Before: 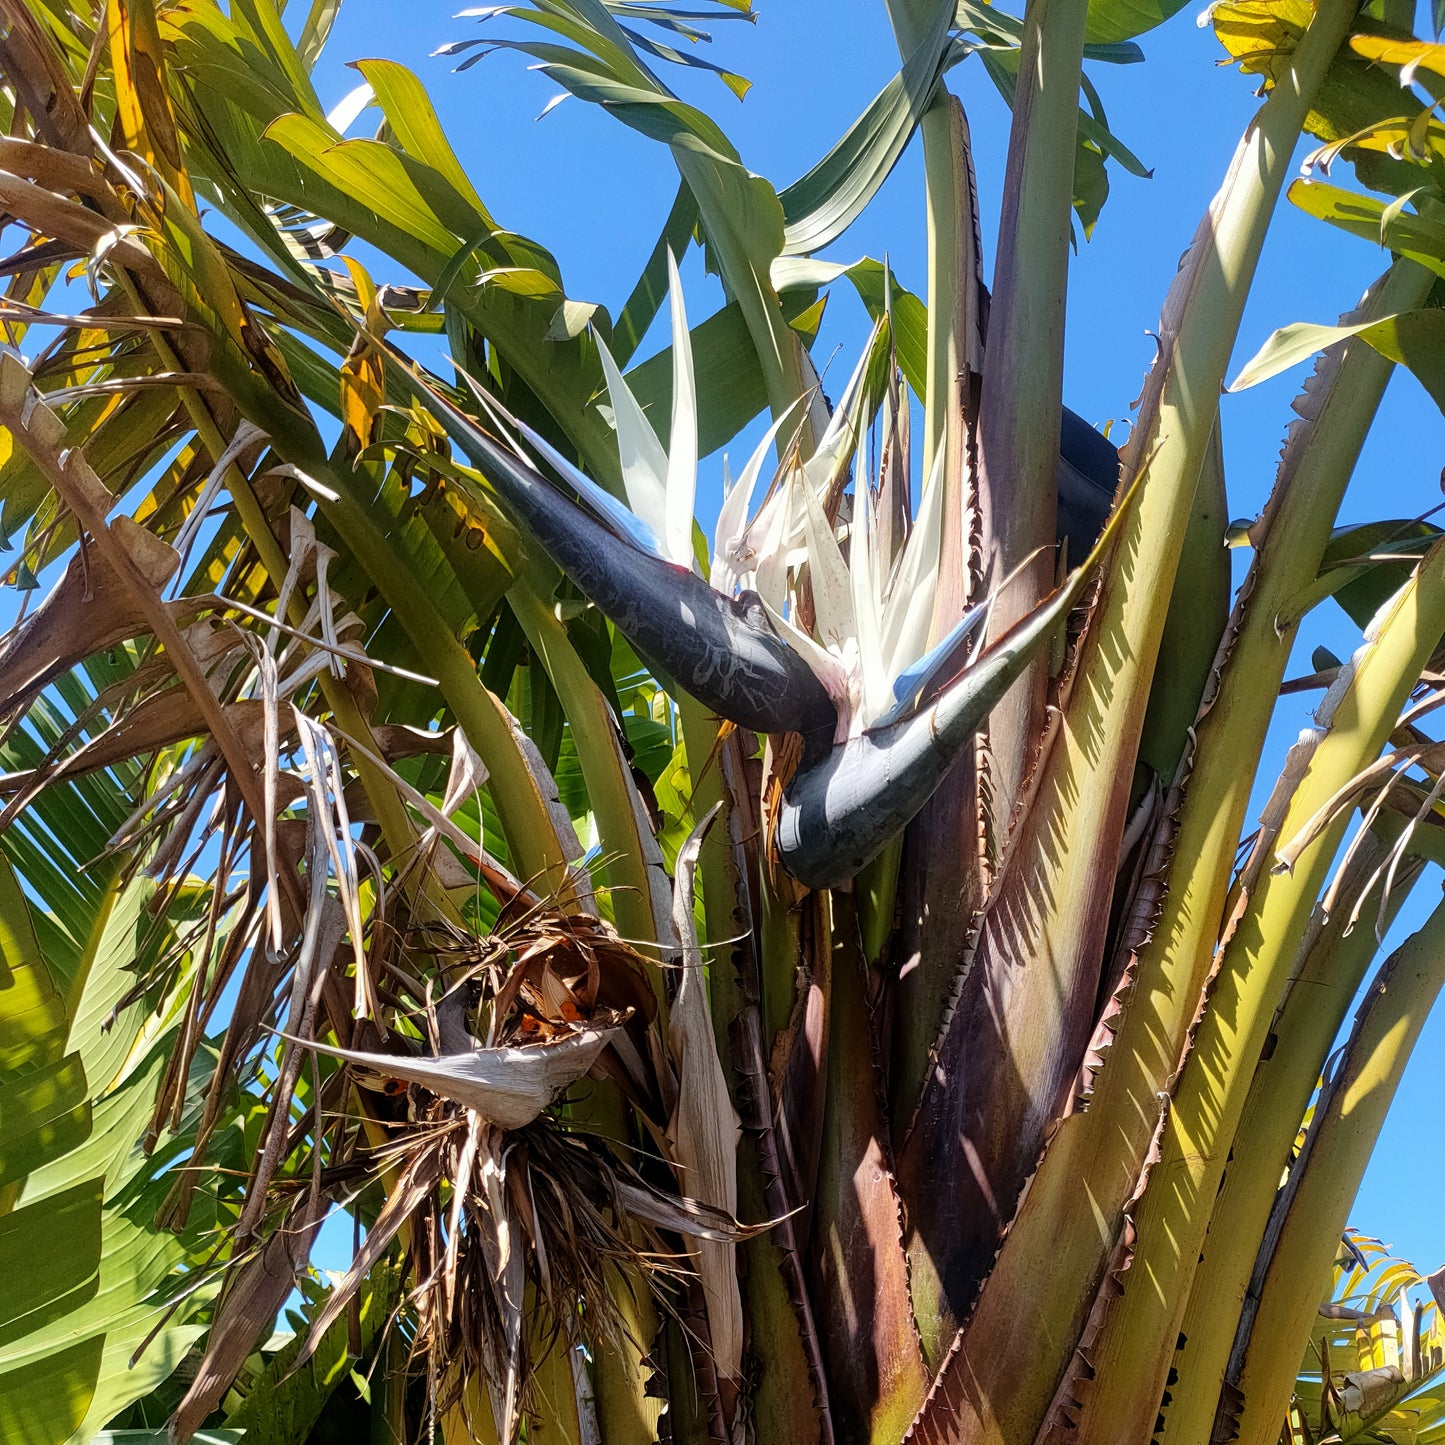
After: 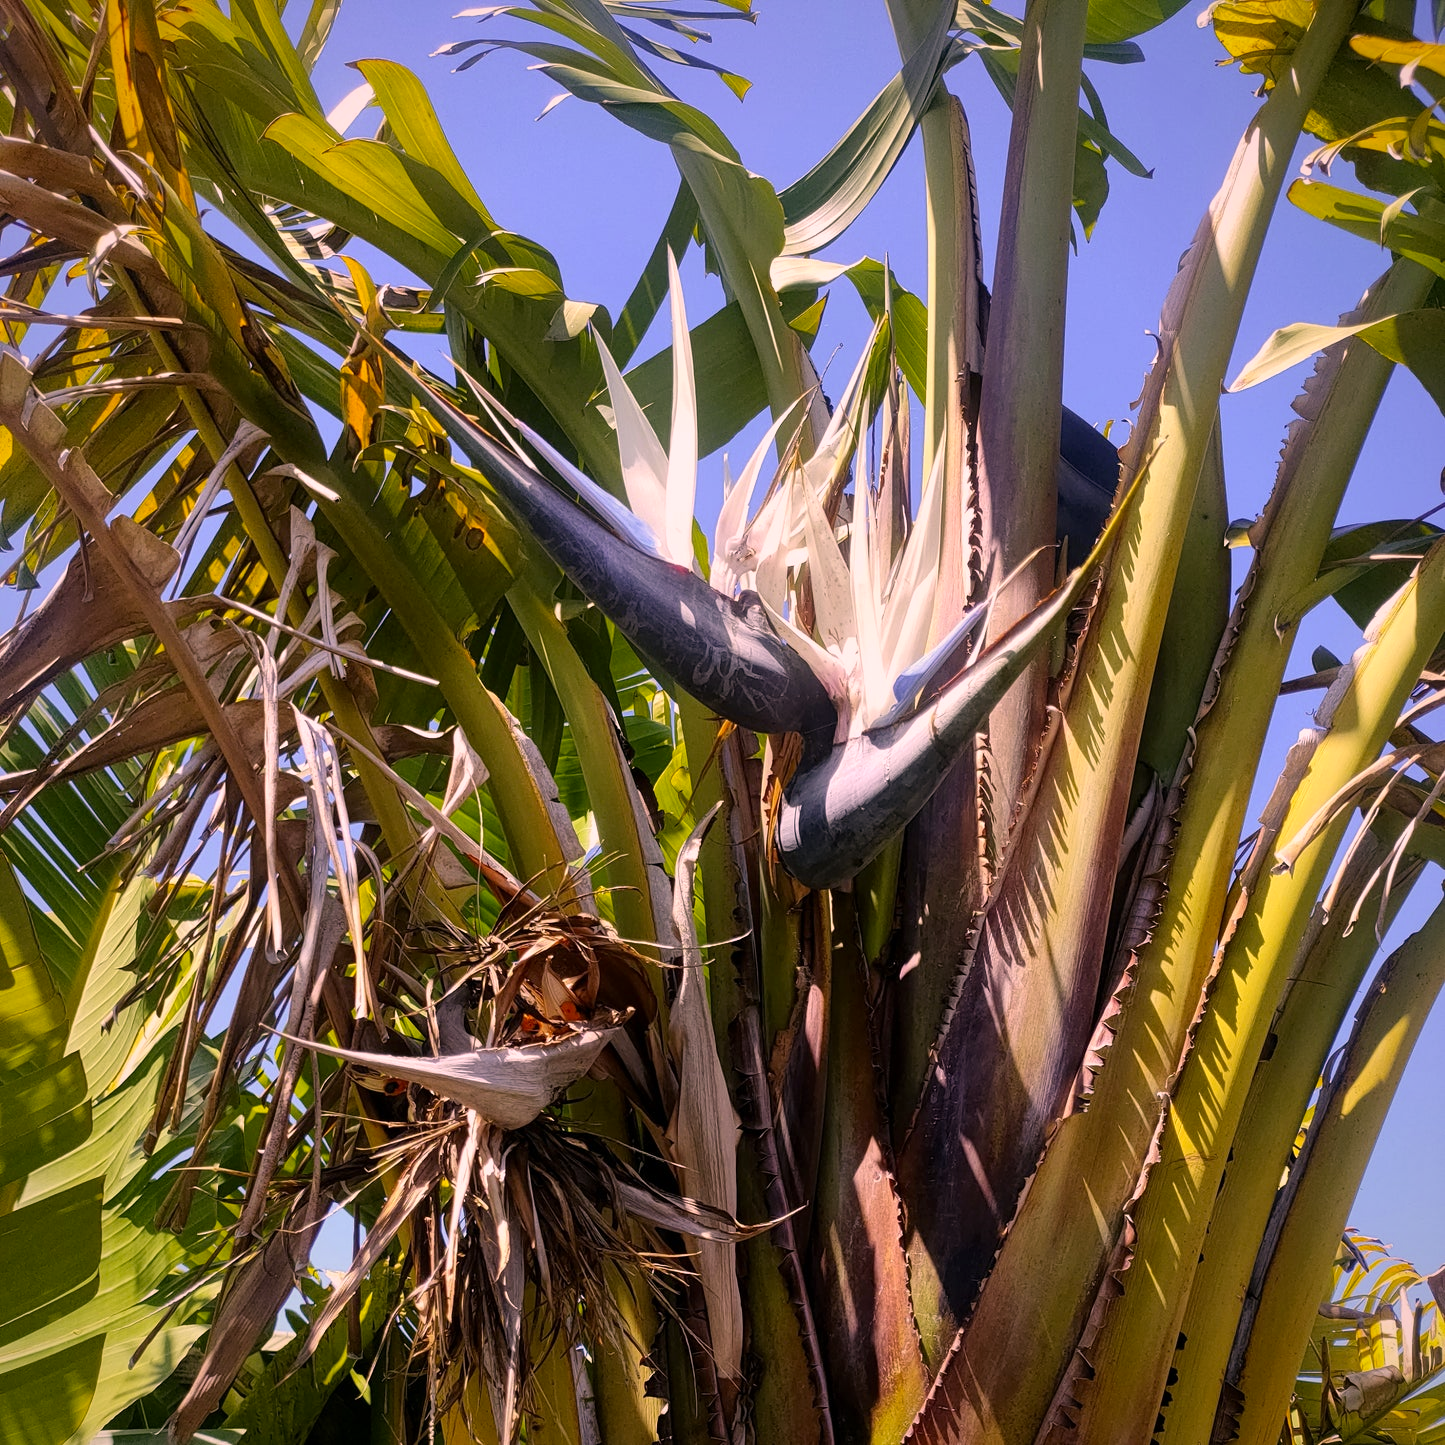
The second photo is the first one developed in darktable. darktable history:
white balance: red 0.924, blue 1.095
vignetting: fall-off start 80.87%, fall-off radius 61.59%, brightness -0.384, saturation 0.007, center (0, 0.007), automatic ratio true, width/height ratio 1.418
color correction: highlights a* 21.16, highlights b* 19.61
